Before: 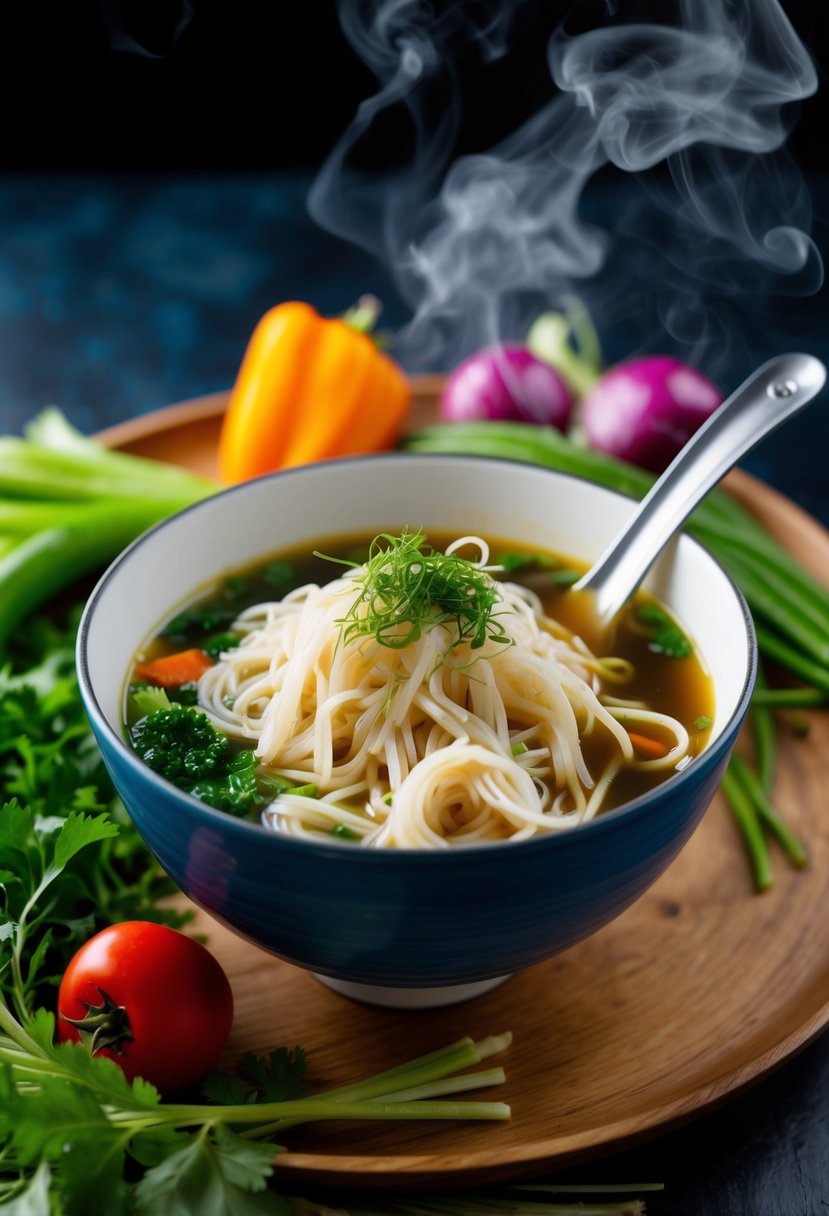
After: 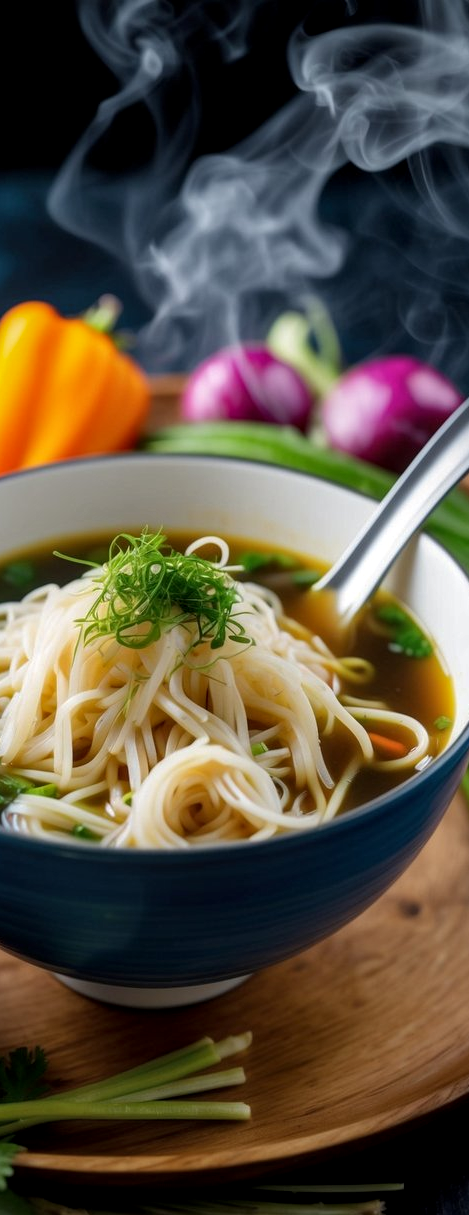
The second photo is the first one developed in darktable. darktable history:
local contrast: on, module defaults
crop: left 31.458%, top 0%, right 11.876%
shadows and highlights: shadows 10, white point adjustment 1, highlights -40
